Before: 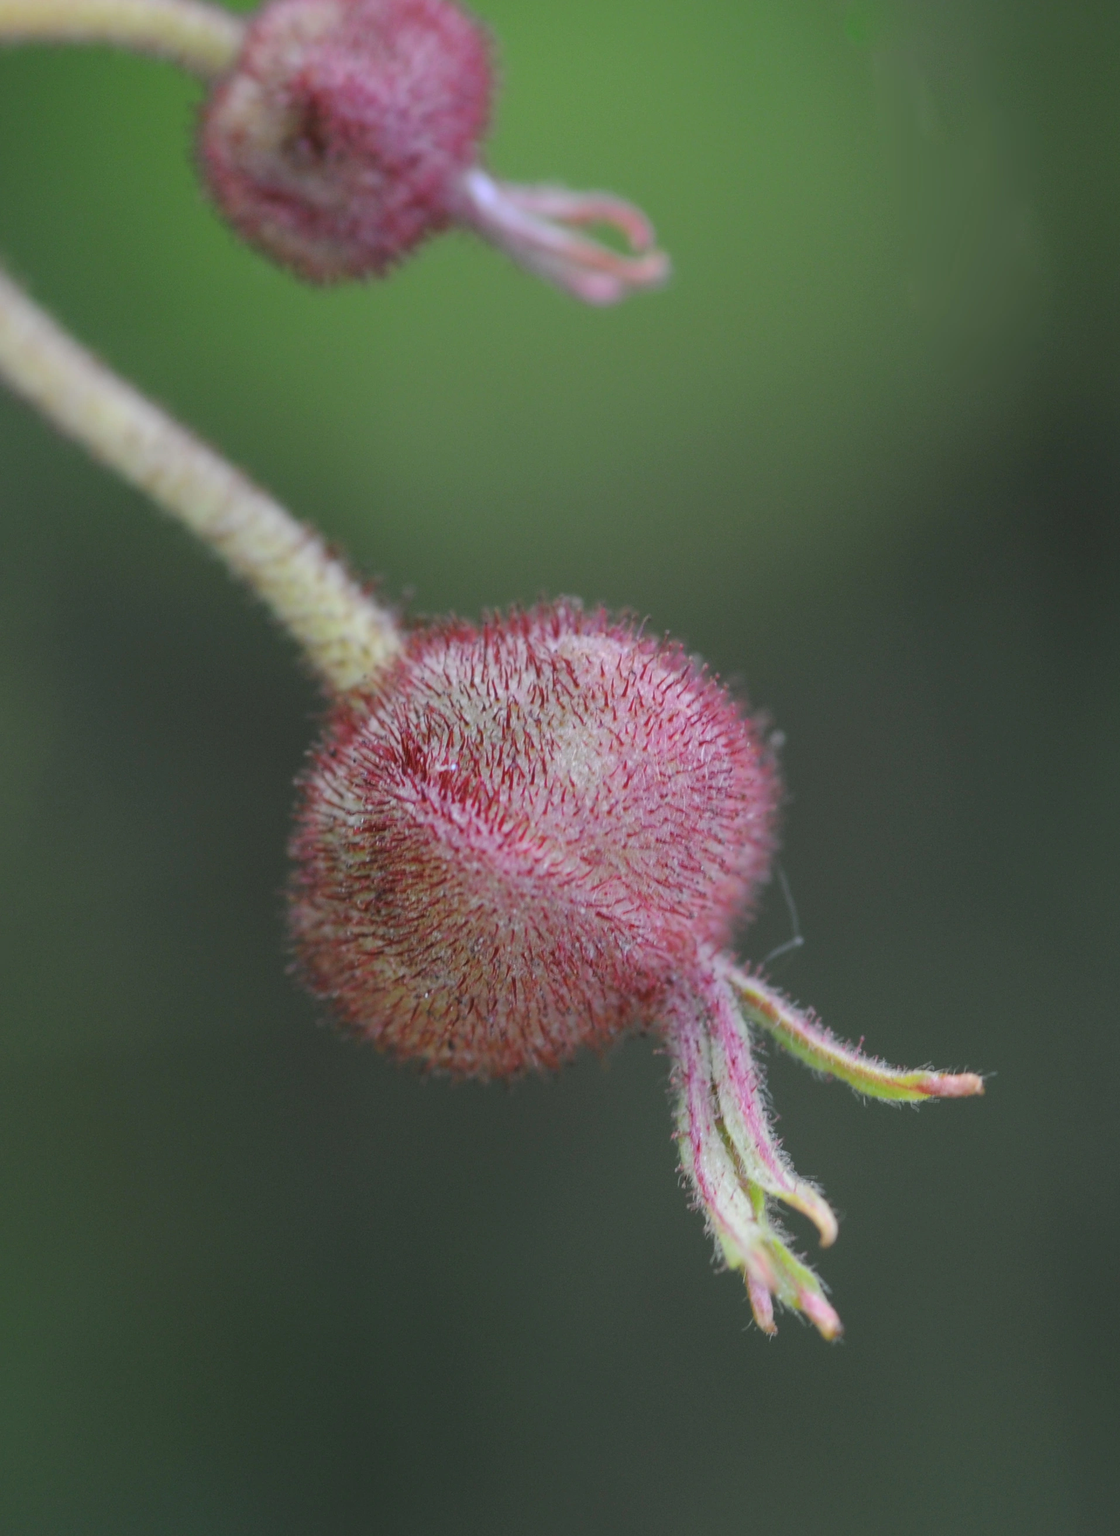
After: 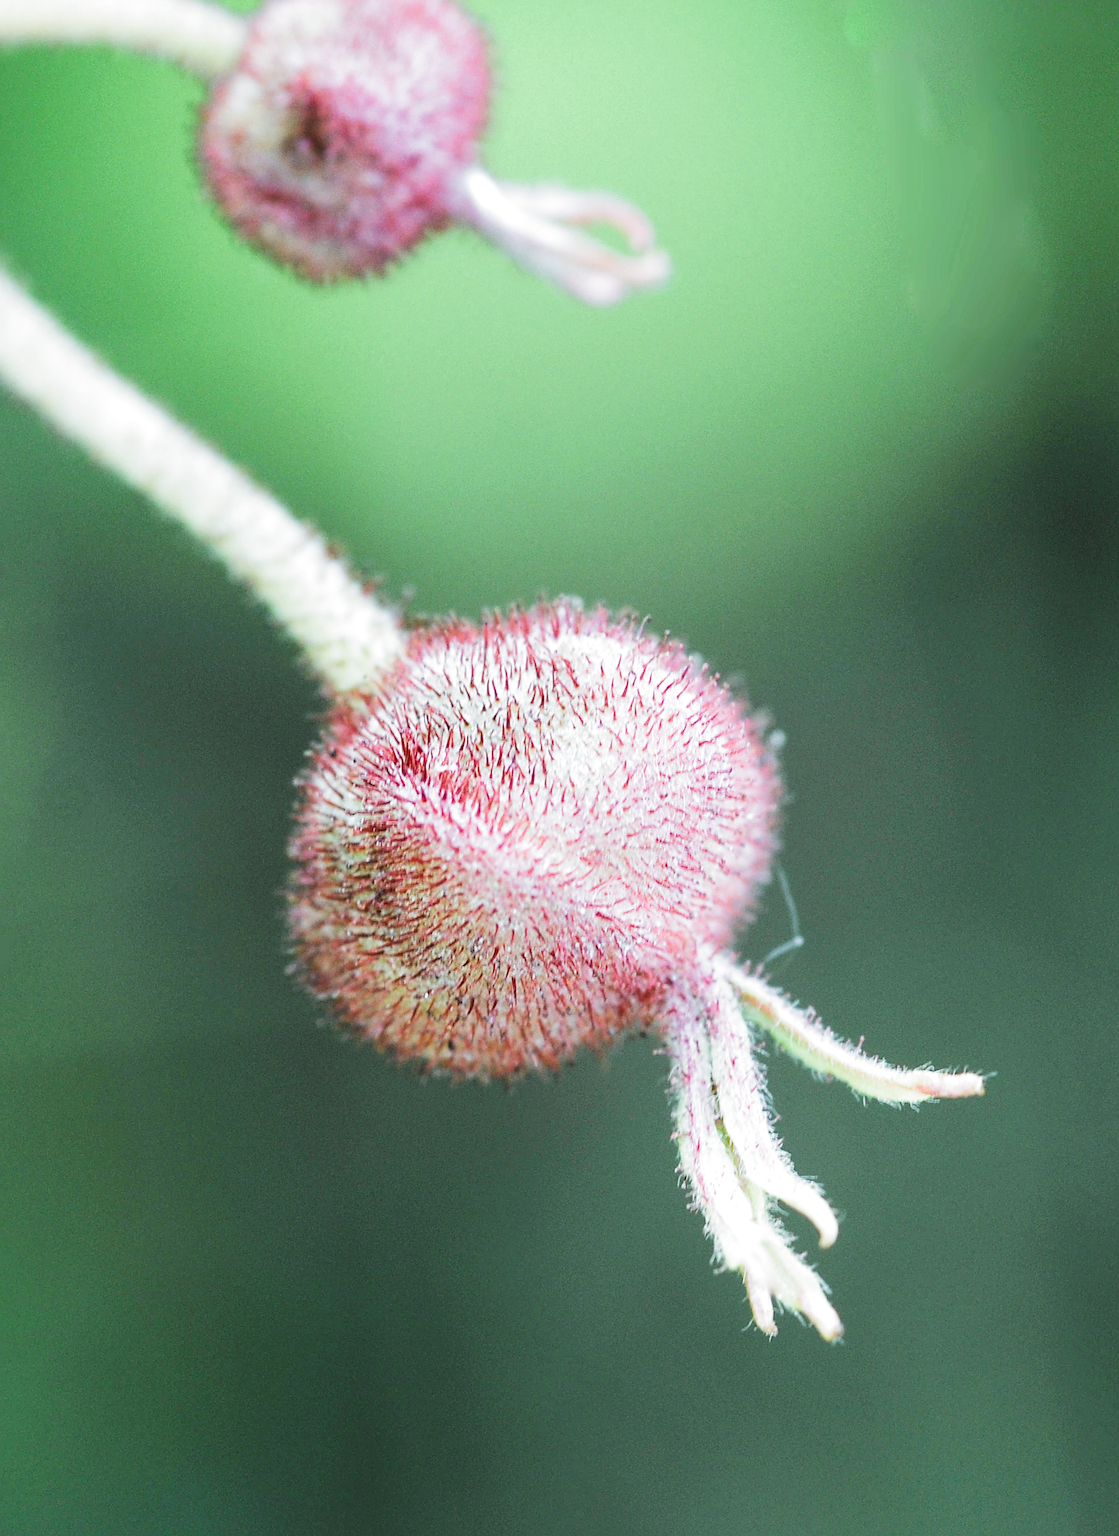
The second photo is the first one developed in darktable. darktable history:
filmic rgb: black relative exposure -4.02 EV, white relative exposure 2.99 EV, hardness 2.99, contrast 1.493, color science v5 (2021), contrast in shadows safe, contrast in highlights safe
sharpen: on, module defaults
exposure: exposure 1.268 EV, compensate highlight preservation false
color balance rgb: shadows lift › luminance -7.477%, shadows lift › chroma 2.086%, shadows lift › hue 163.6°, highlights gain › luminance 15.634%, highlights gain › chroma 3.933%, highlights gain › hue 206.23°, global offset › luminance -0.477%, perceptual saturation grading › global saturation 20%, perceptual saturation grading › highlights -24.755%, perceptual saturation grading › shadows 25.355%, global vibrance 20%
